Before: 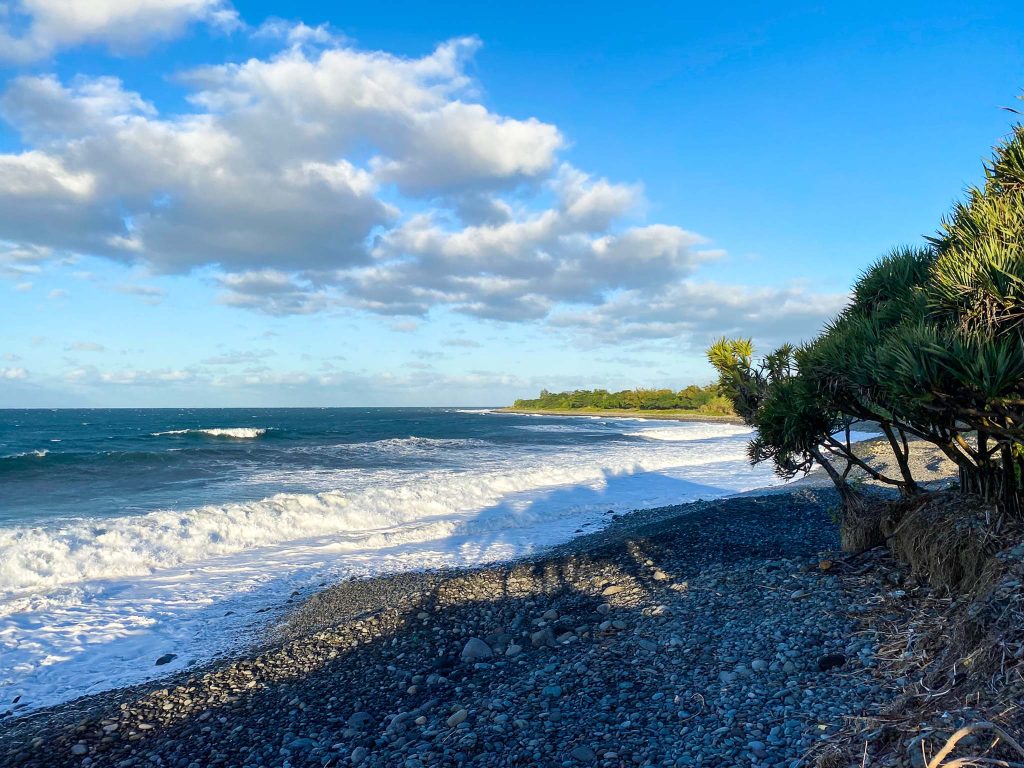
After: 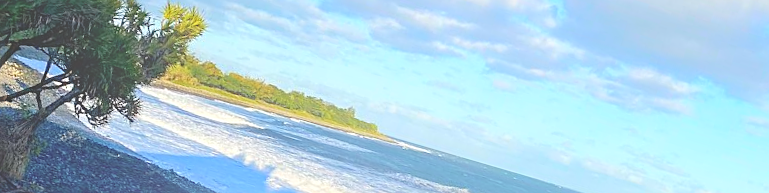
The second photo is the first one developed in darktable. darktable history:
haze removal: compatibility mode true, adaptive false
sharpen: on, module defaults
bloom: size 40%
crop and rotate: angle 16.12°, top 30.835%, bottom 35.653%
